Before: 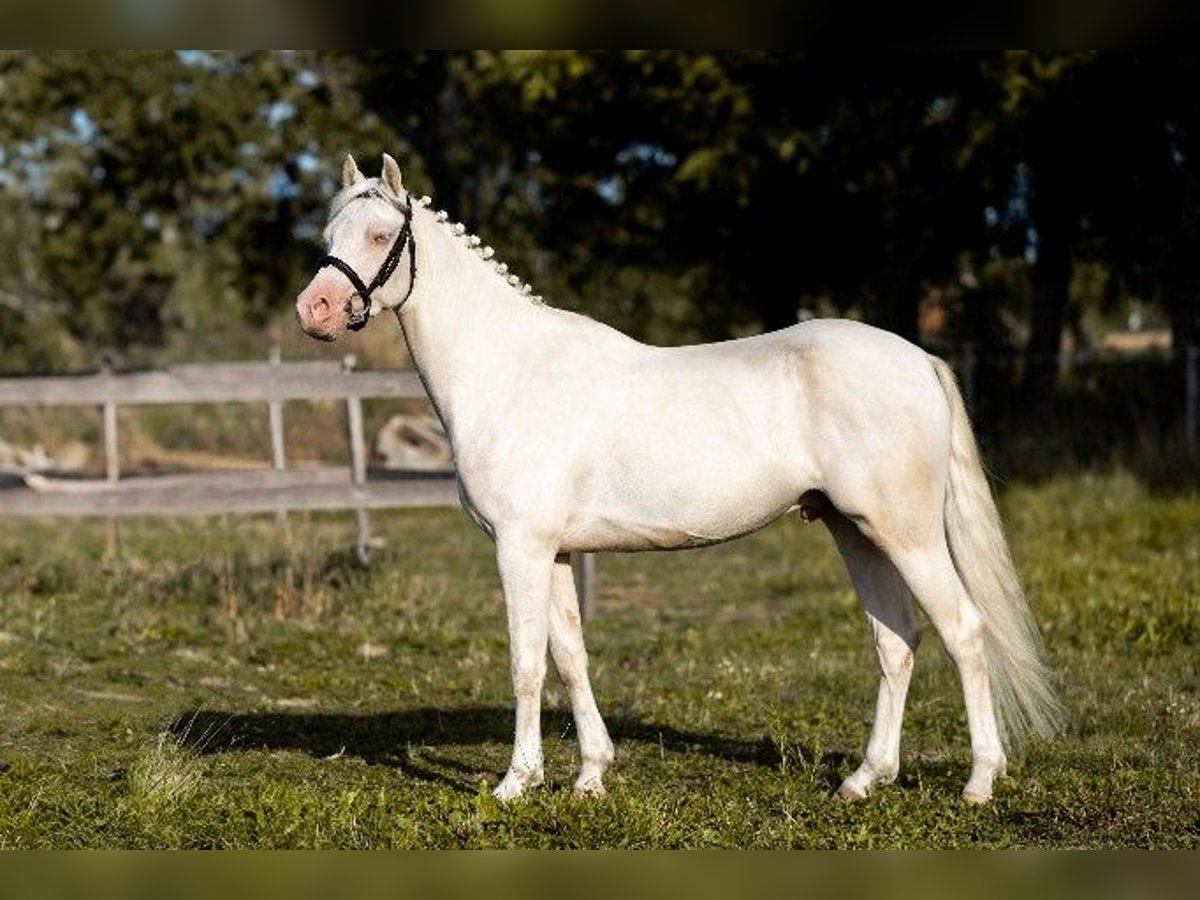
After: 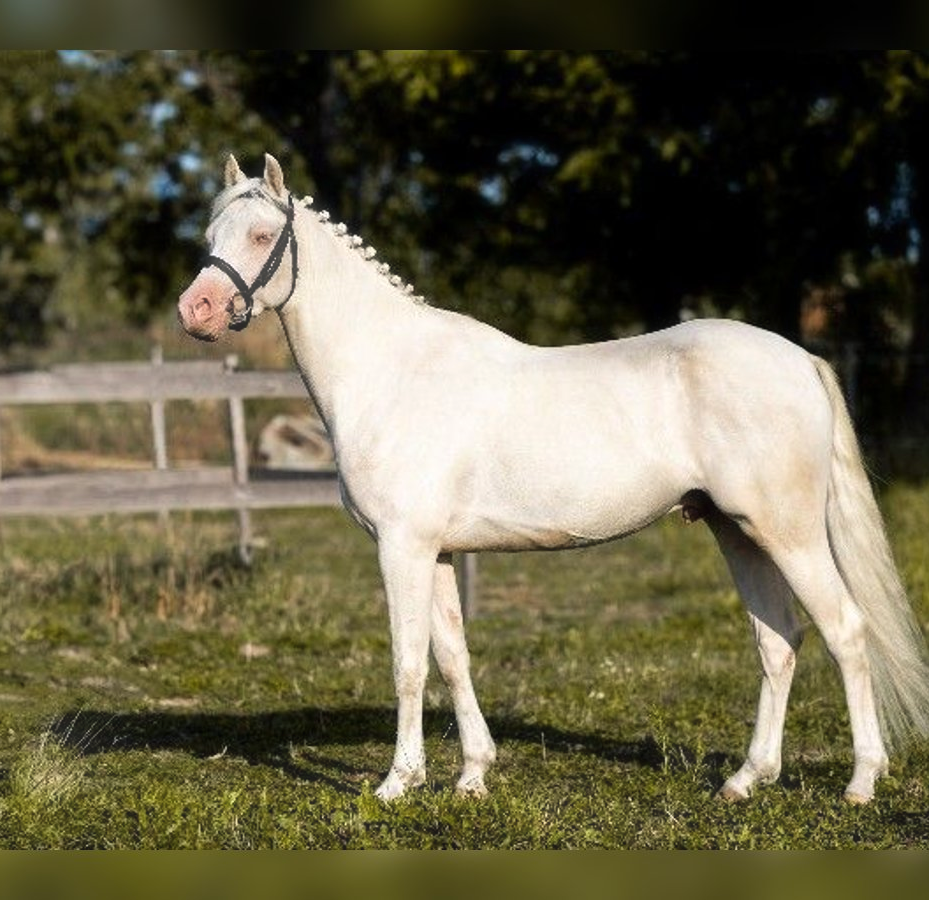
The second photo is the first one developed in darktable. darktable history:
crop: left 9.869%, right 12.68%
haze removal: strength -0.108, compatibility mode true, adaptive false
color balance rgb: shadows lift › luminance -5.178%, shadows lift › chroma 1.06%, shadows lift › hue 218.58°, perceptual saturation grading › global saturation 0.363%, global vibrance 20%
